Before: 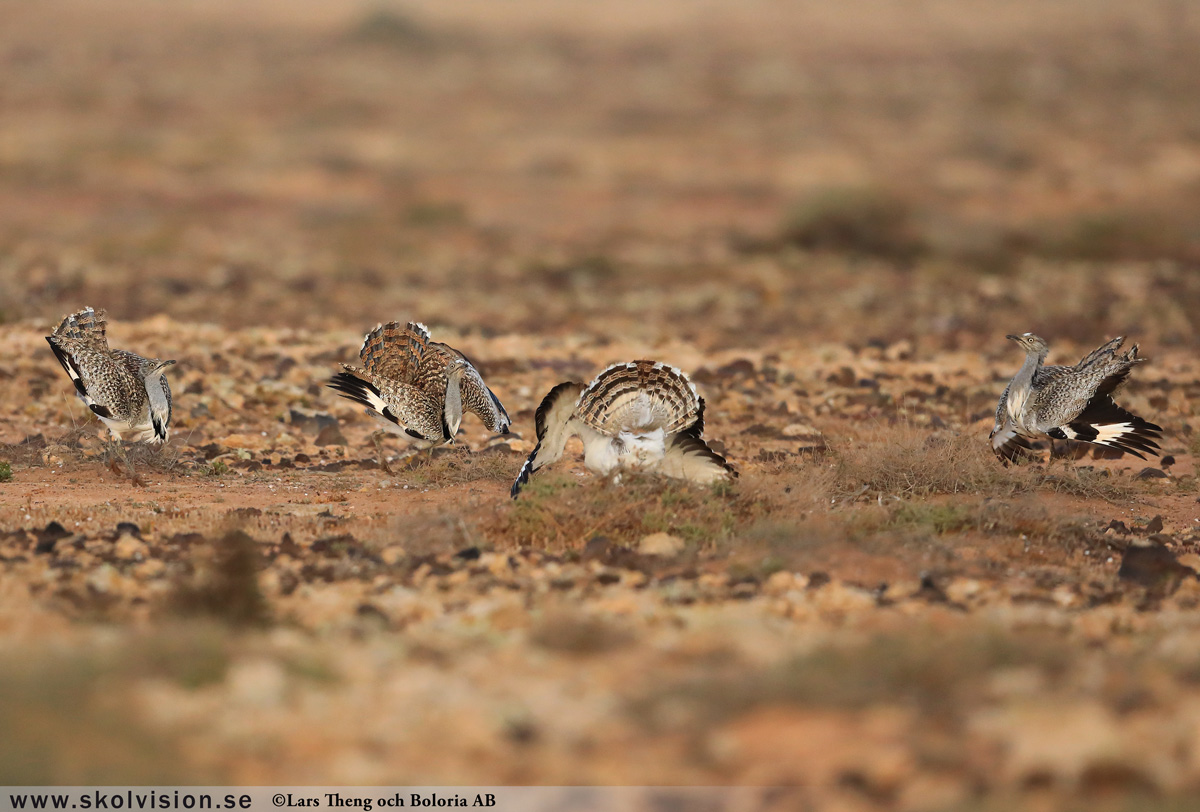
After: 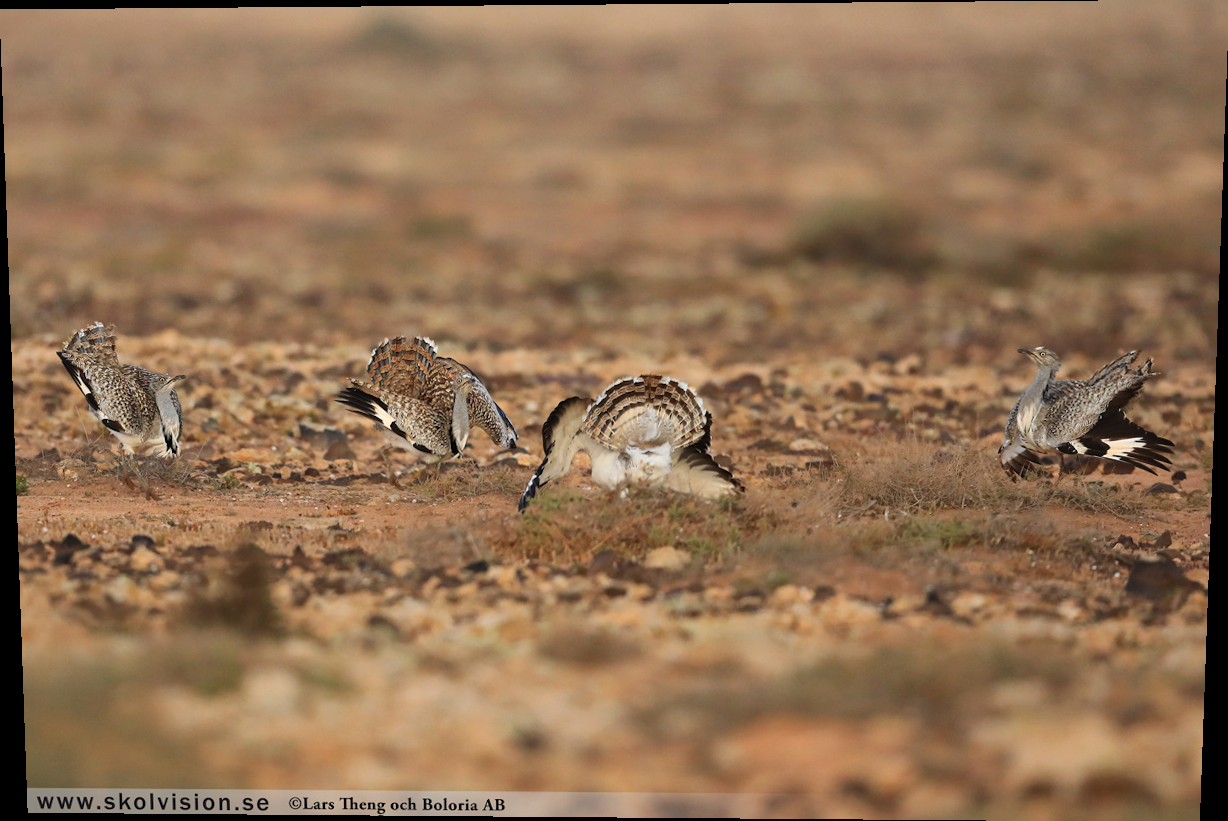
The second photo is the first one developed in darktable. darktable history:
local contrast: mode bilateral grid, contrast 10, coarseness 25, detail 110%, midtone range 0.2
rotate and perspective: lens shift (vertical) 0.048, lens shift (horizontal) -0.024, automatic cropping off
